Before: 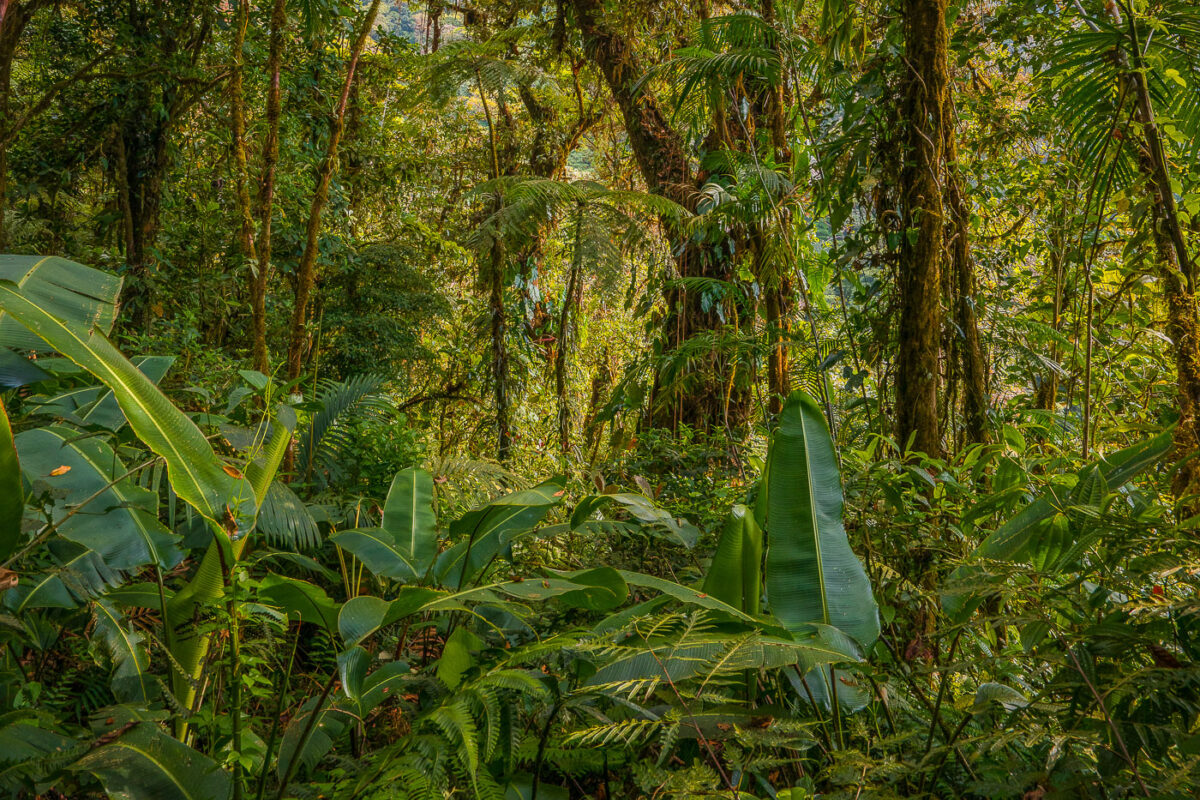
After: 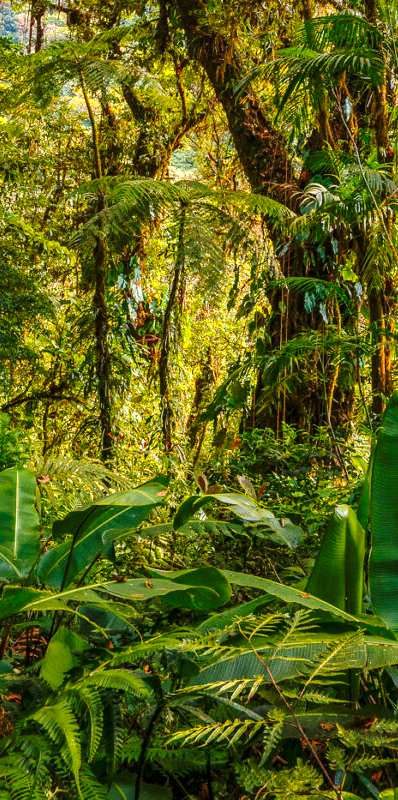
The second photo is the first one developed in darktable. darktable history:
crop: left 33.163%, right 33.594%
base curve: curves: ch0 [(0, 0) (0.073, 0.04) (0.157, 0.139) (0.492, 0.492) (0.758, 0.758) (1, 1)], preserve colors none
local contrast: mode bilateral grid, contrast 19, coarseness 50, detail 119%, midtone range 0.2
shadows and highlights: shadows 24.14, highlights -78.69, soften with gaussian
exposure: black level correction 0, exposure 0.702 EV, compensate exposure bias true, compensate highlight preservation false
